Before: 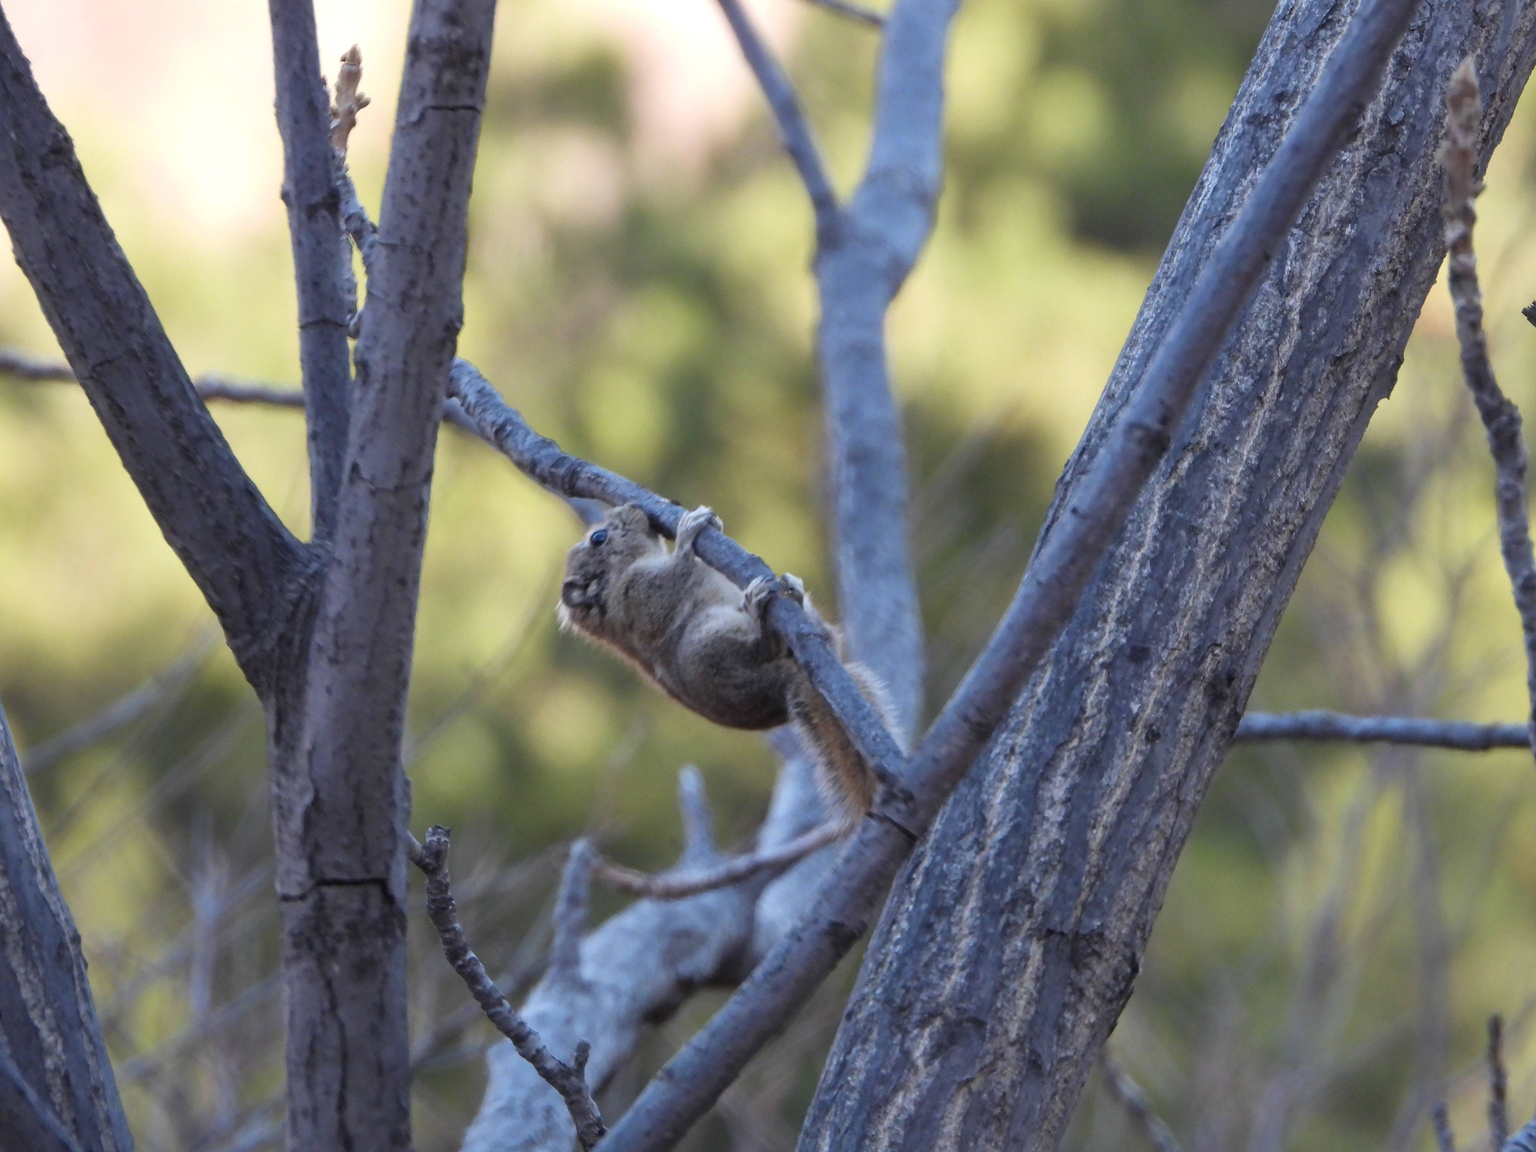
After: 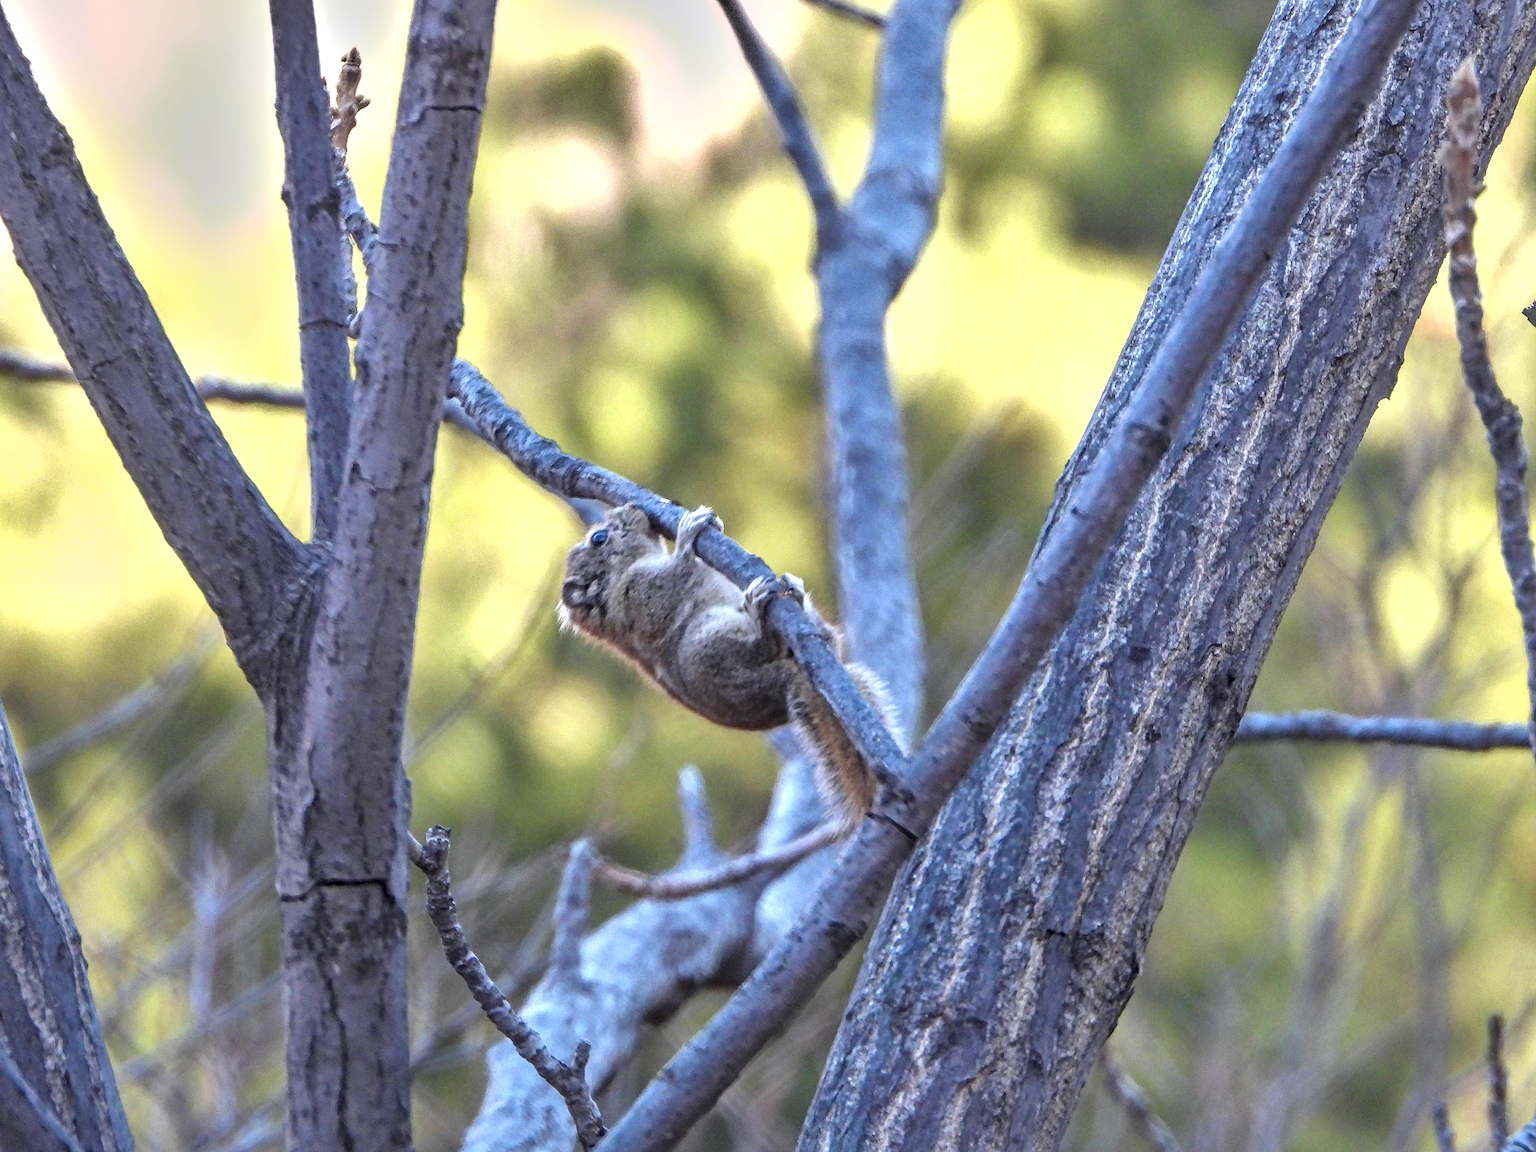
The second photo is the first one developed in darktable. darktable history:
sharpen: on, module defaults
shadows and highlights: white point adjustment 0.027, highlights color adjustment 0.316%, soften with gaussian
haze removal: compatibility mode true, adaptive false
exposure: black level correction 0, exposure 0.897 EV, compensate highlight preservation false
local contrast: highlights 4%, shadows 3%, detail 134%
